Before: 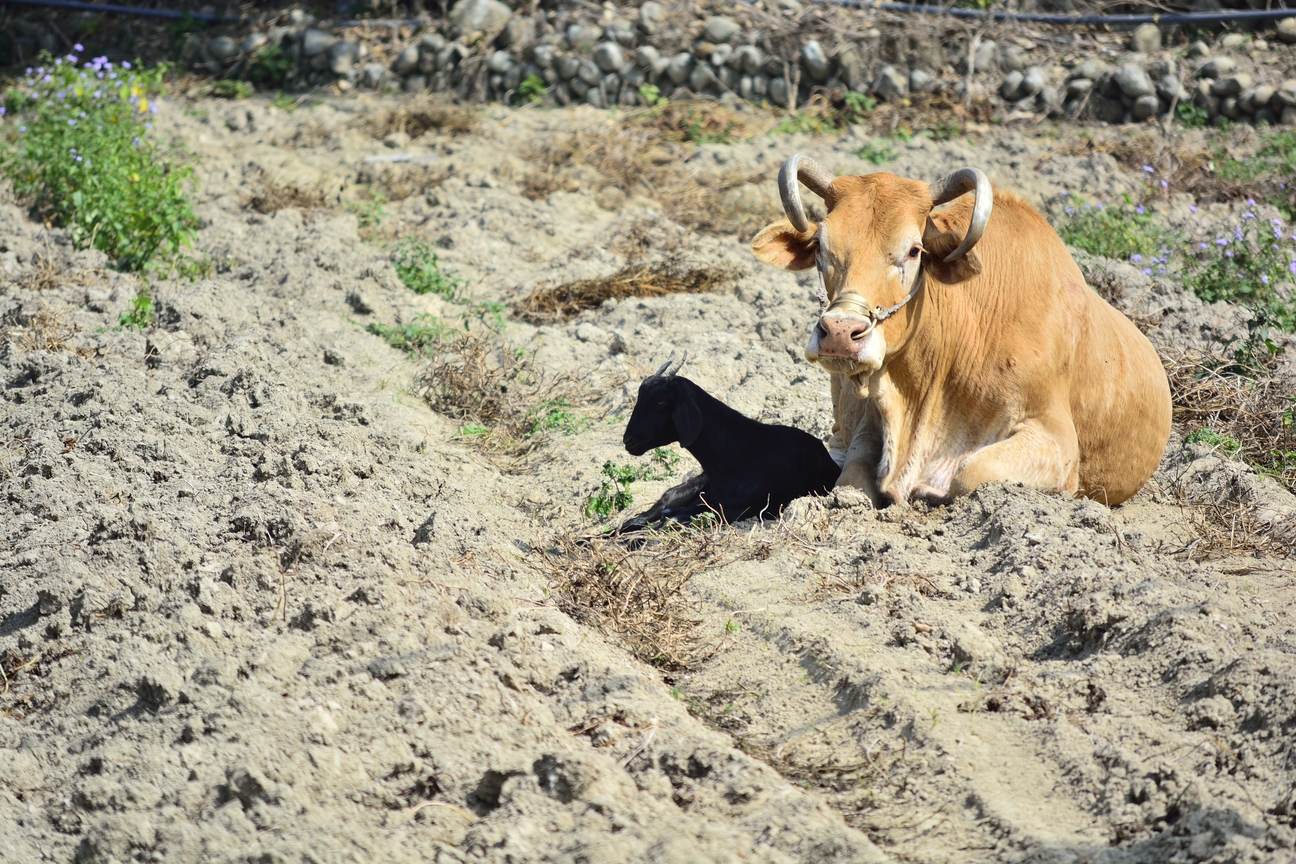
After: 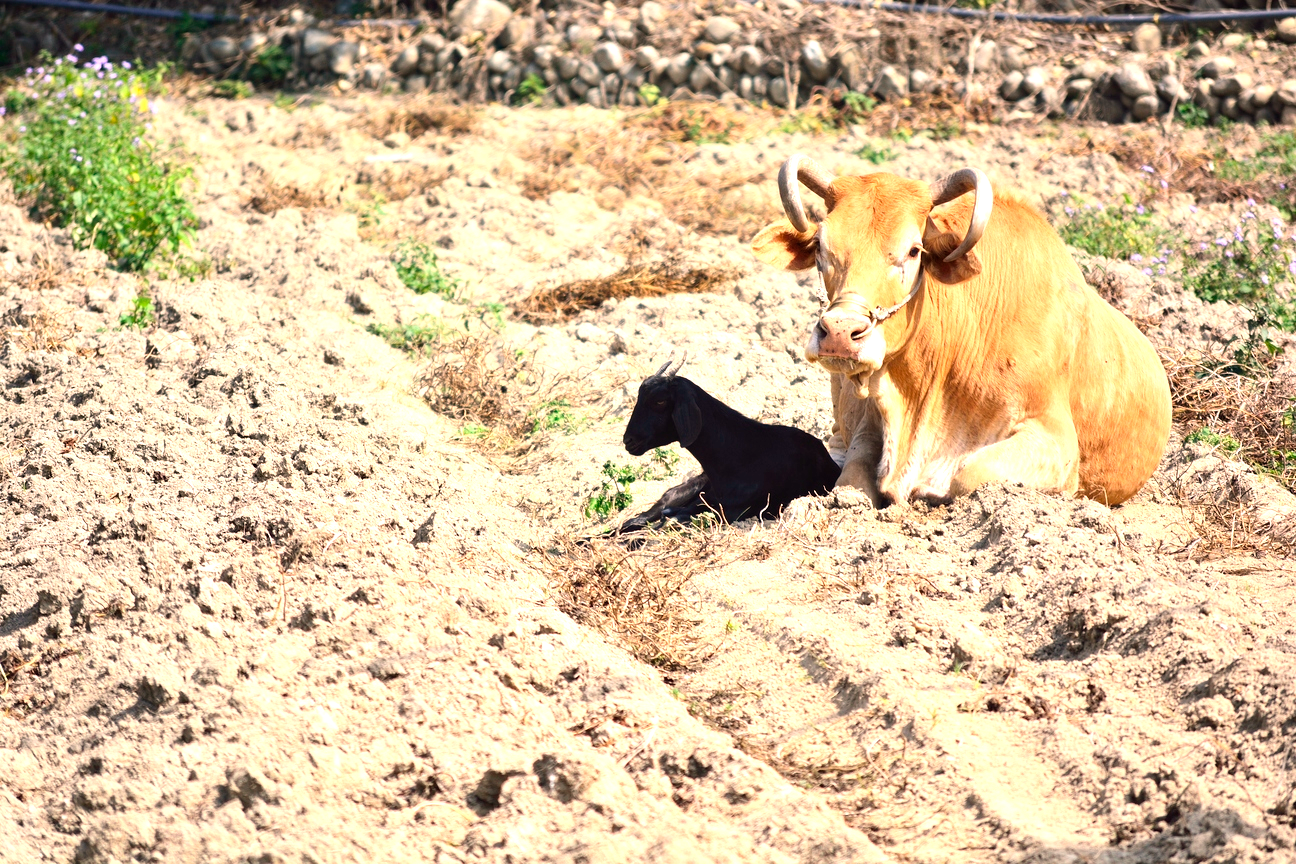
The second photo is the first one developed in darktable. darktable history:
exposure: exposure 0.74 EV, compensate highlight preservation false
white balance: red 1.127, blue 0.943
